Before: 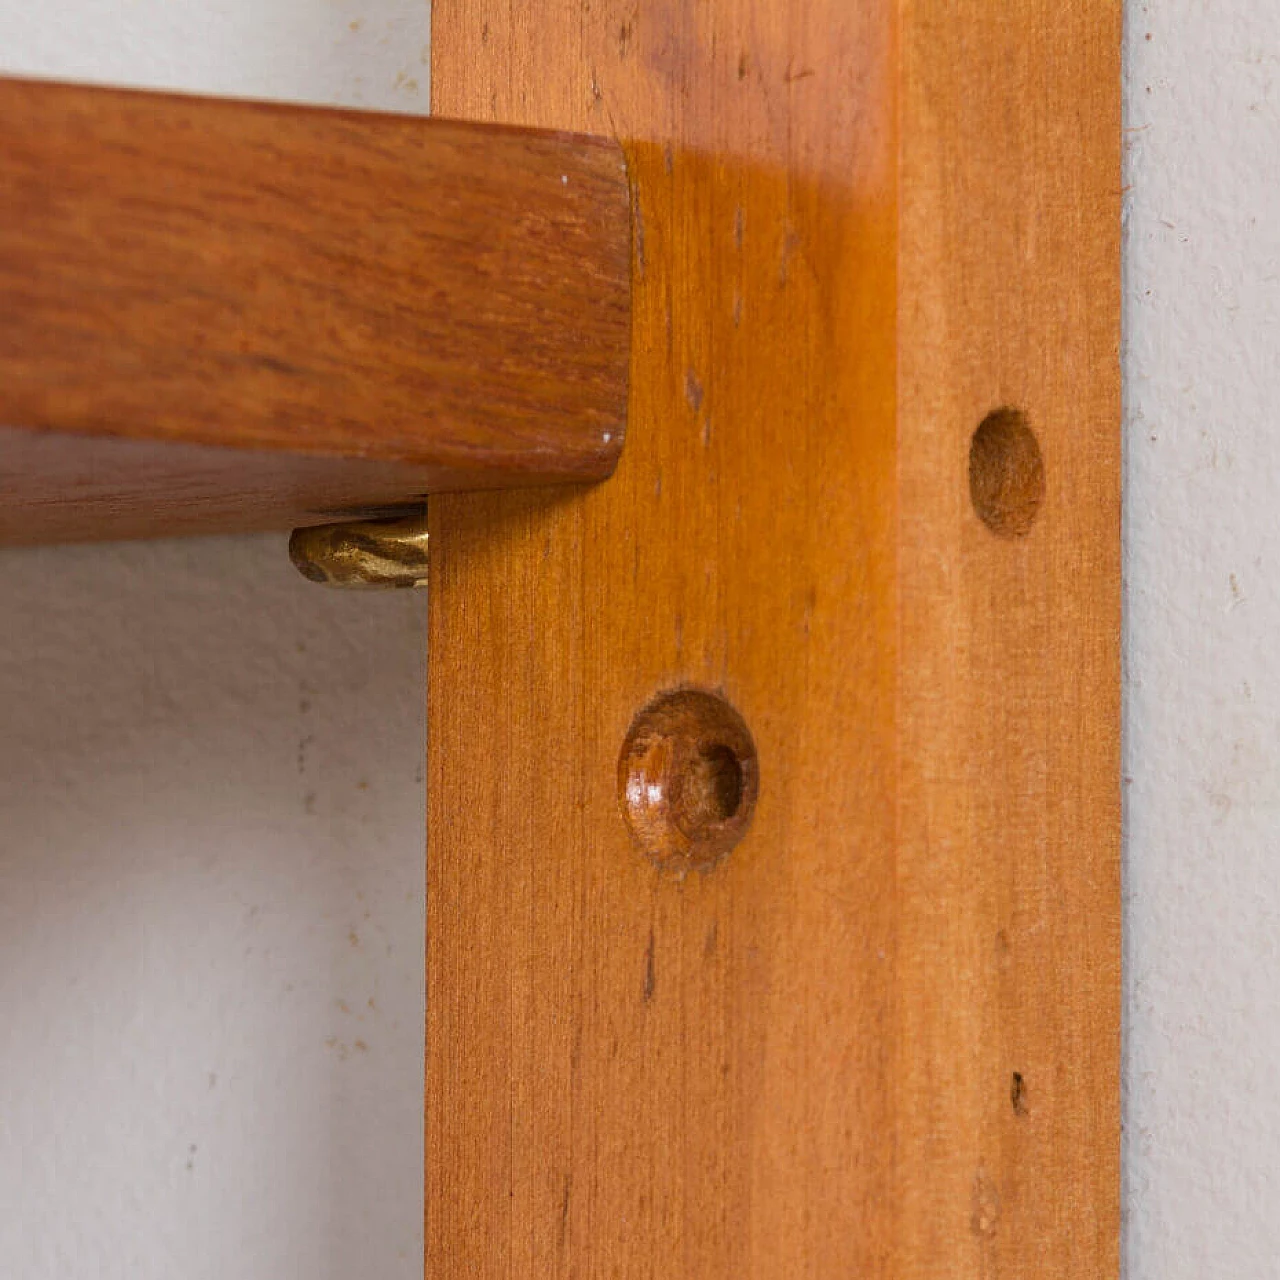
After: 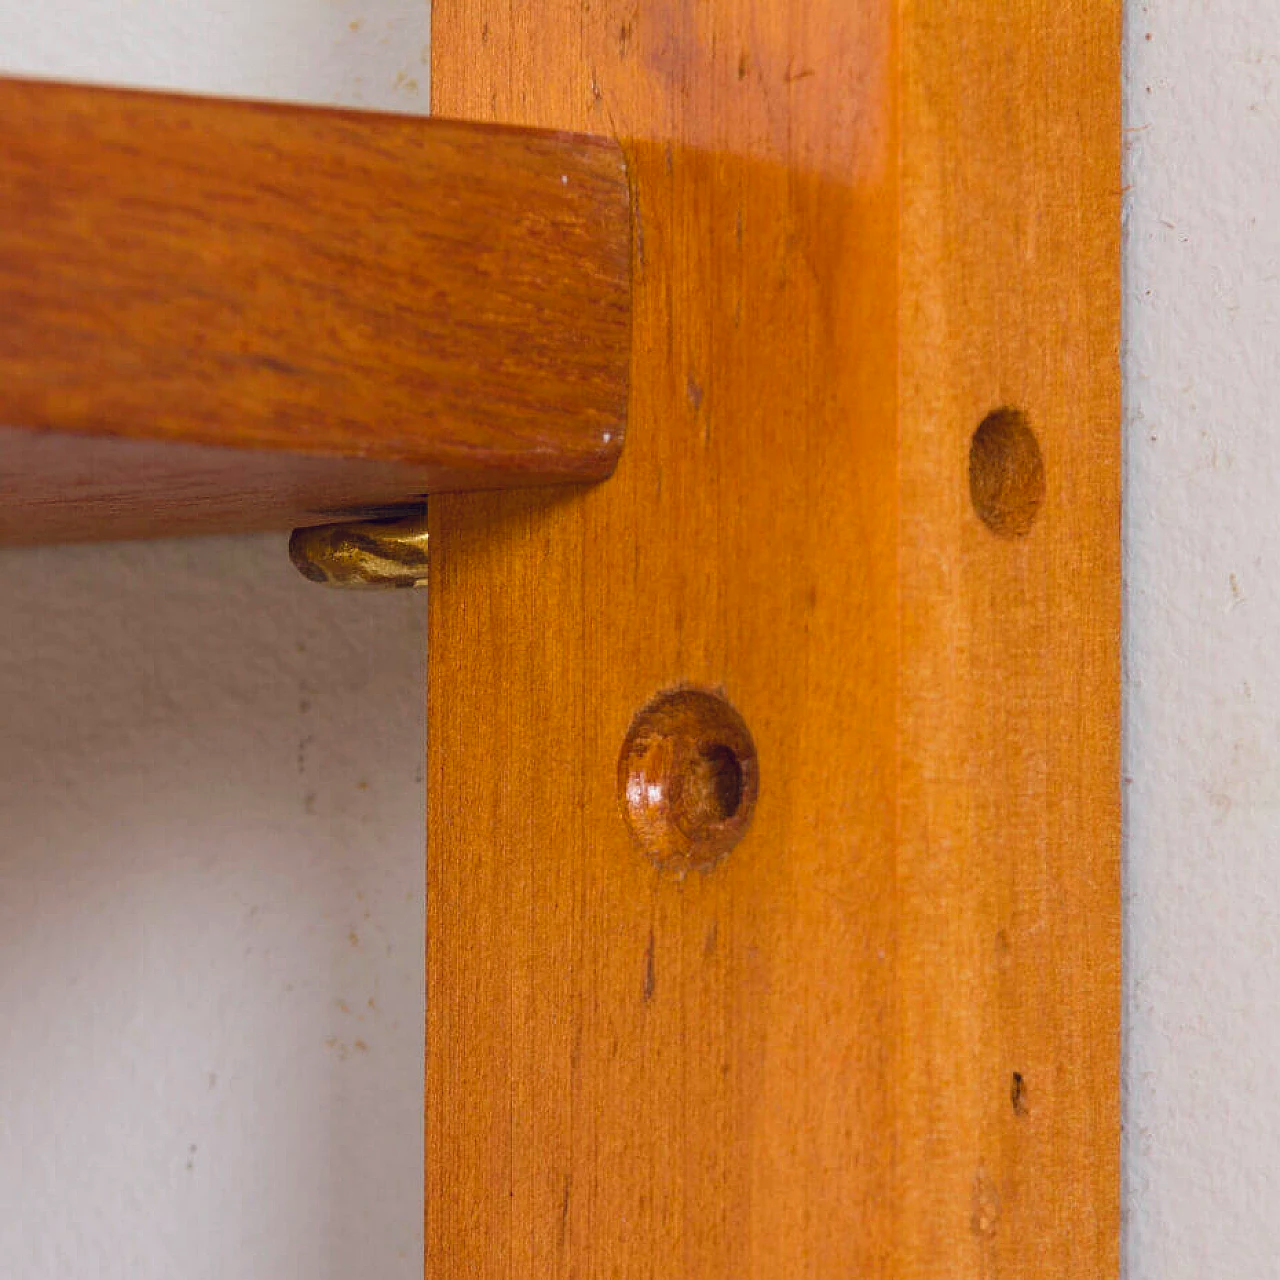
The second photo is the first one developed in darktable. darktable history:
color balance rgb: shadows lift › chroma 0.956%, shadows lift › hue 114.58°, global offset › chroma 0.105%, global offset › hue 250.82°, linear chroma grading › global chroma 19.31%, perceptual saturation grading › global saturation 0.941%, perceptual brilliance grading › global brilliance 2.822%, perceptual brilliance grading › highlights -2.661%, perceptual brilliance grading › shadows 2.944%, global vibrance 14.603%
